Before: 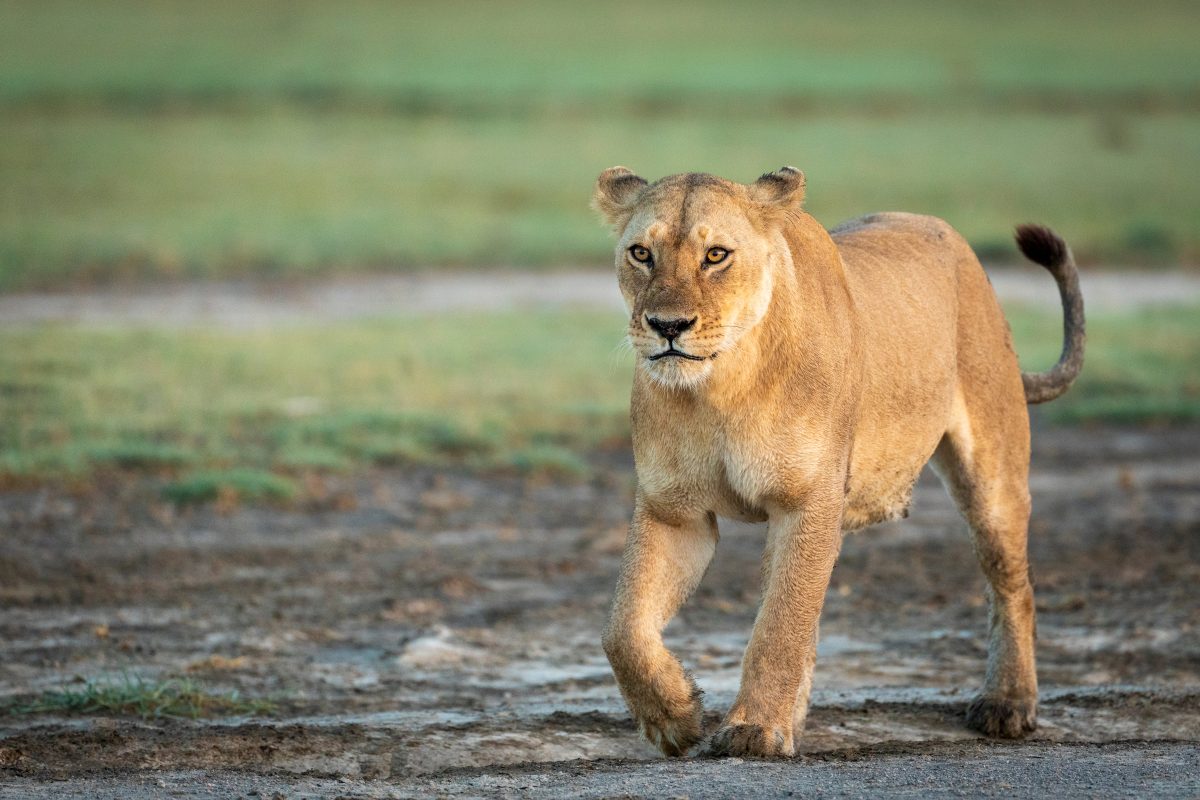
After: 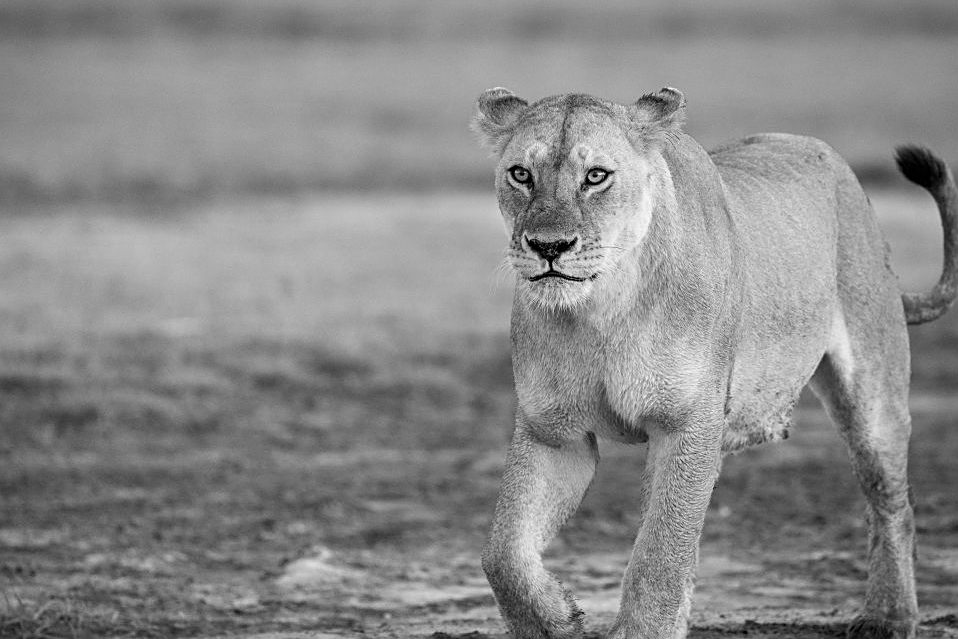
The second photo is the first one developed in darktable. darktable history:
crop and rotate: left 10.071%, top 10.071%, right 10.02%, bottom 10.02%
sharpen: on, module defaults
monochrome: a 16.06, b 15.48, size 1
